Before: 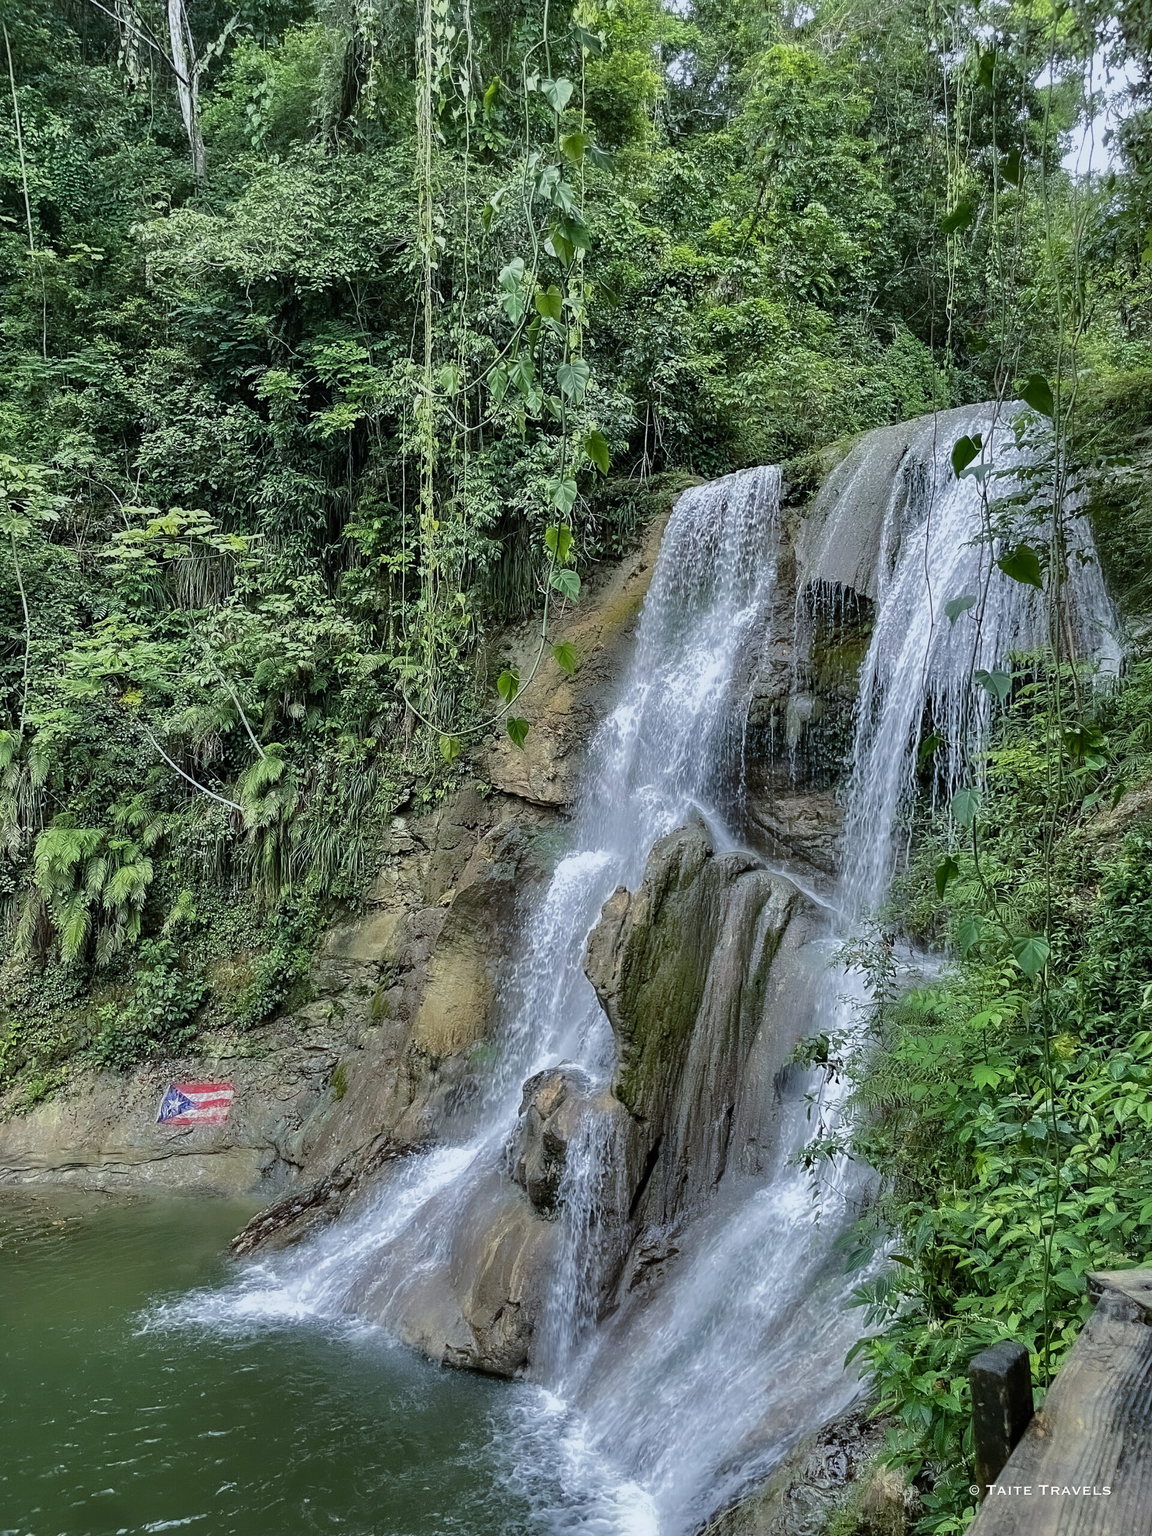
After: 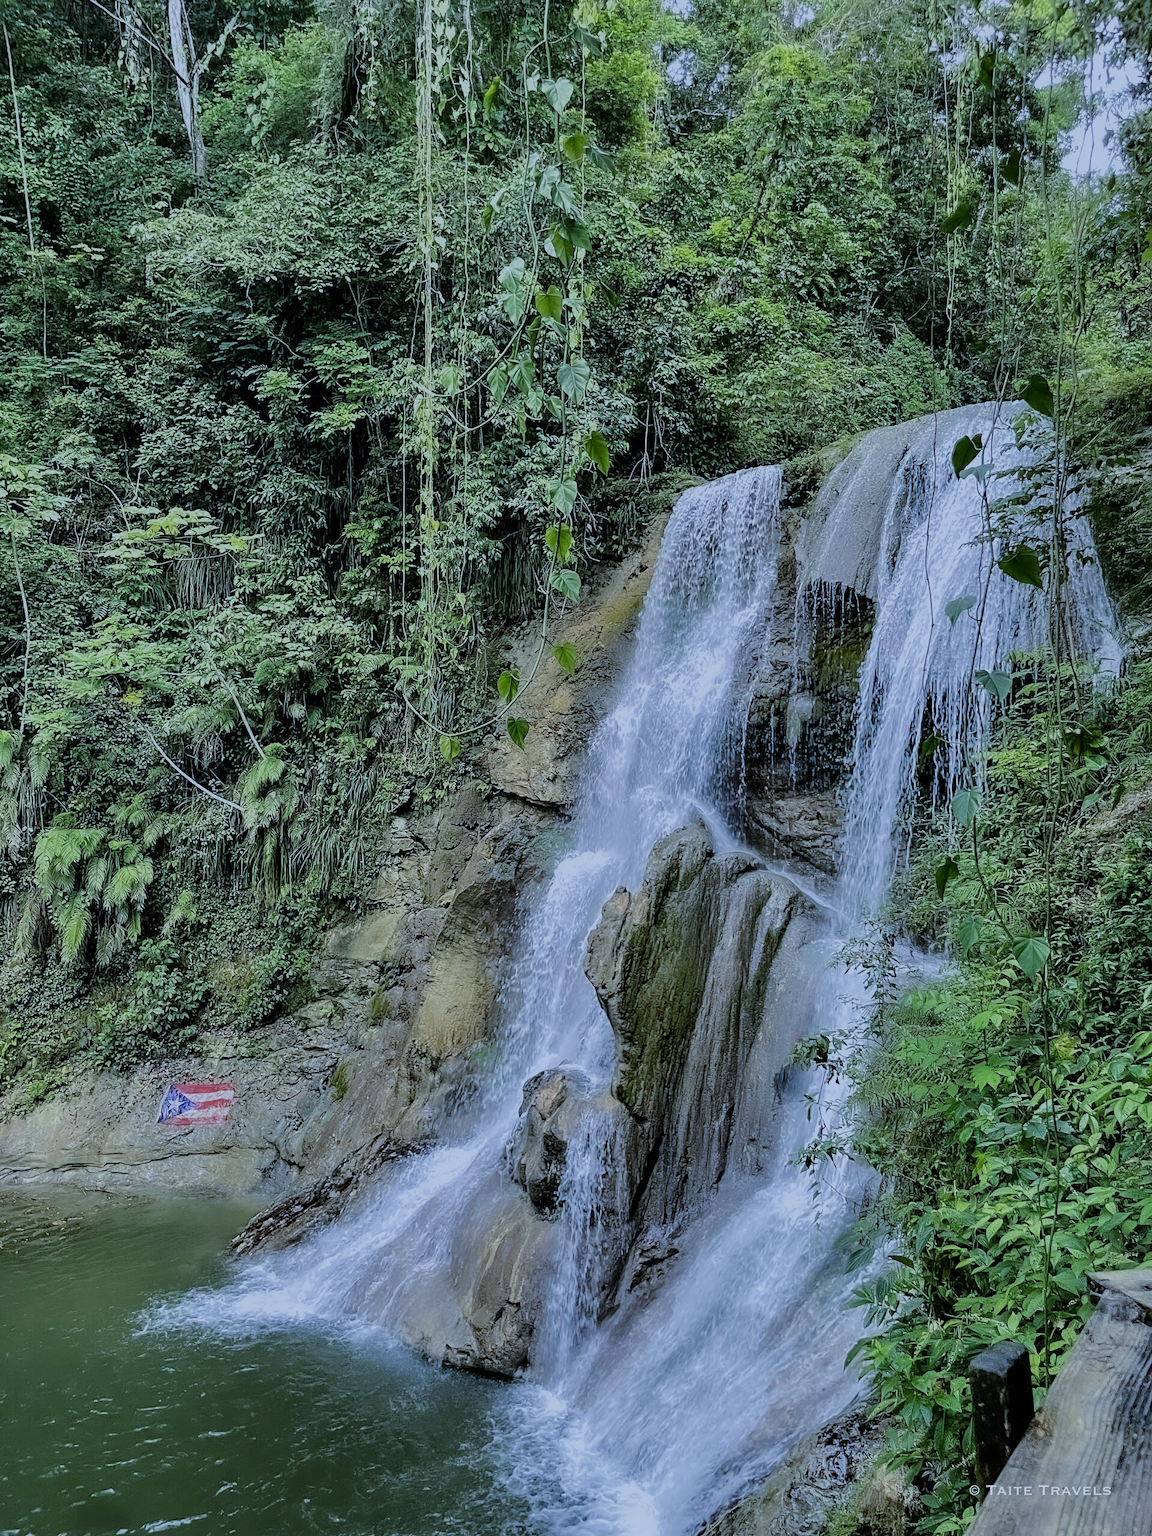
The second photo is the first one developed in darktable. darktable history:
white balance: red 0.926, green 1.003, blue 1.133
color zones: curves: ch0 [(0.068, 0.464) (0.25, 0.5) (0.48, 0.508) (0.75, 0.536) (0.886, 0.476) (0.967, 0.456)]; ch1 [(0.066, 0.456) (0.25, 0.5) (0.616, 0.508) (0.746, 0.56) (0.934, 0.444)]
filmic rgb: black relative exposure -7.15 EV, white relative exposure 5.36 EV, hardness 3.02
